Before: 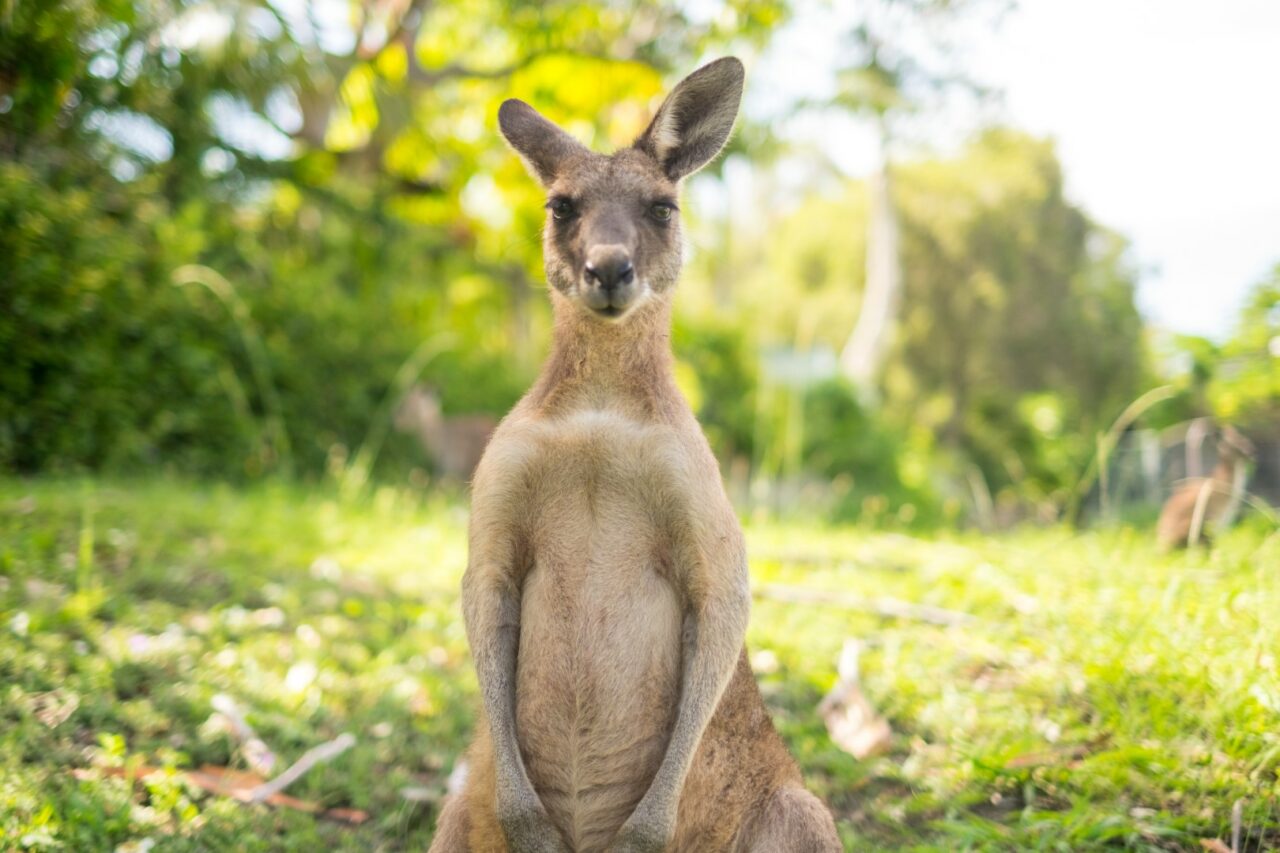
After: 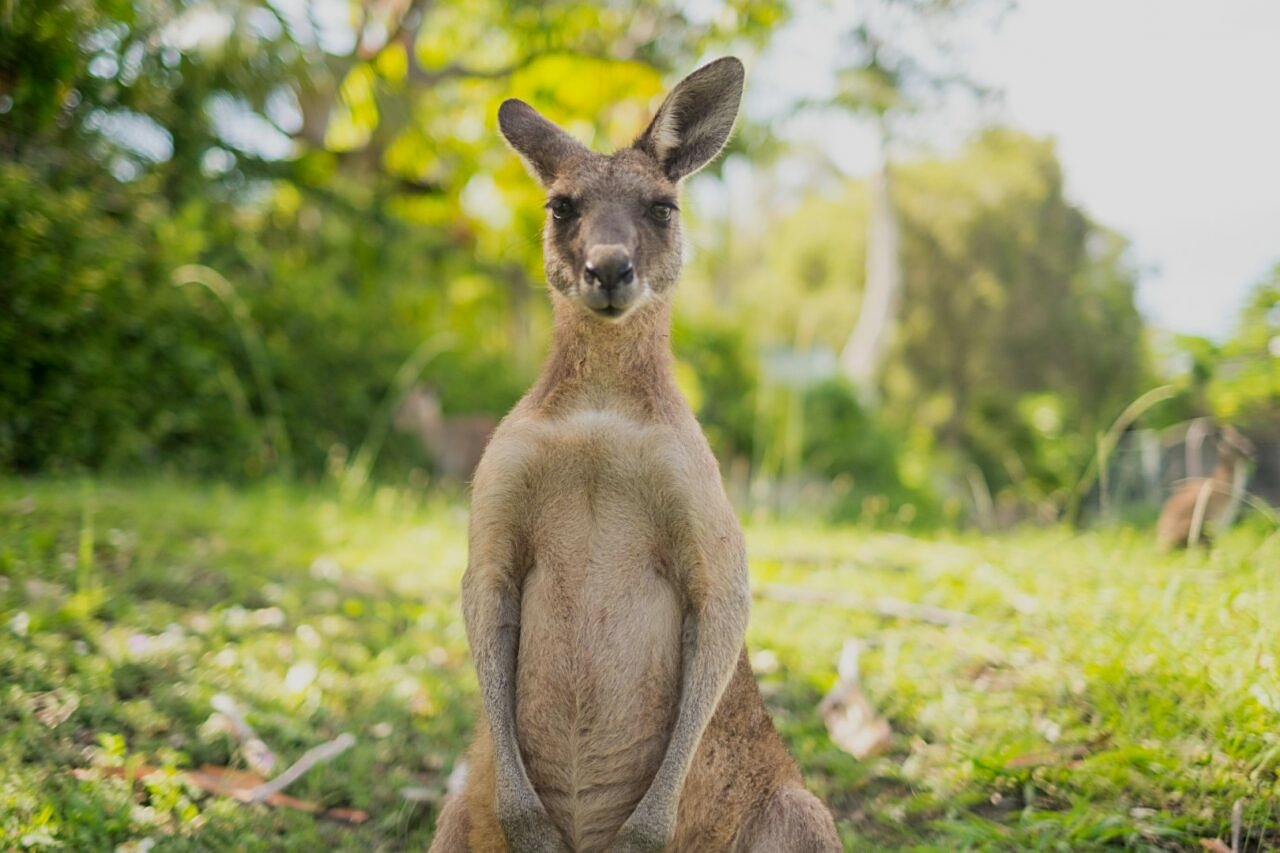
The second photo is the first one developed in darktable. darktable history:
exposure: exposure -0.462 EV, compensate highlight preservation false
sharpen: on, module defaults
